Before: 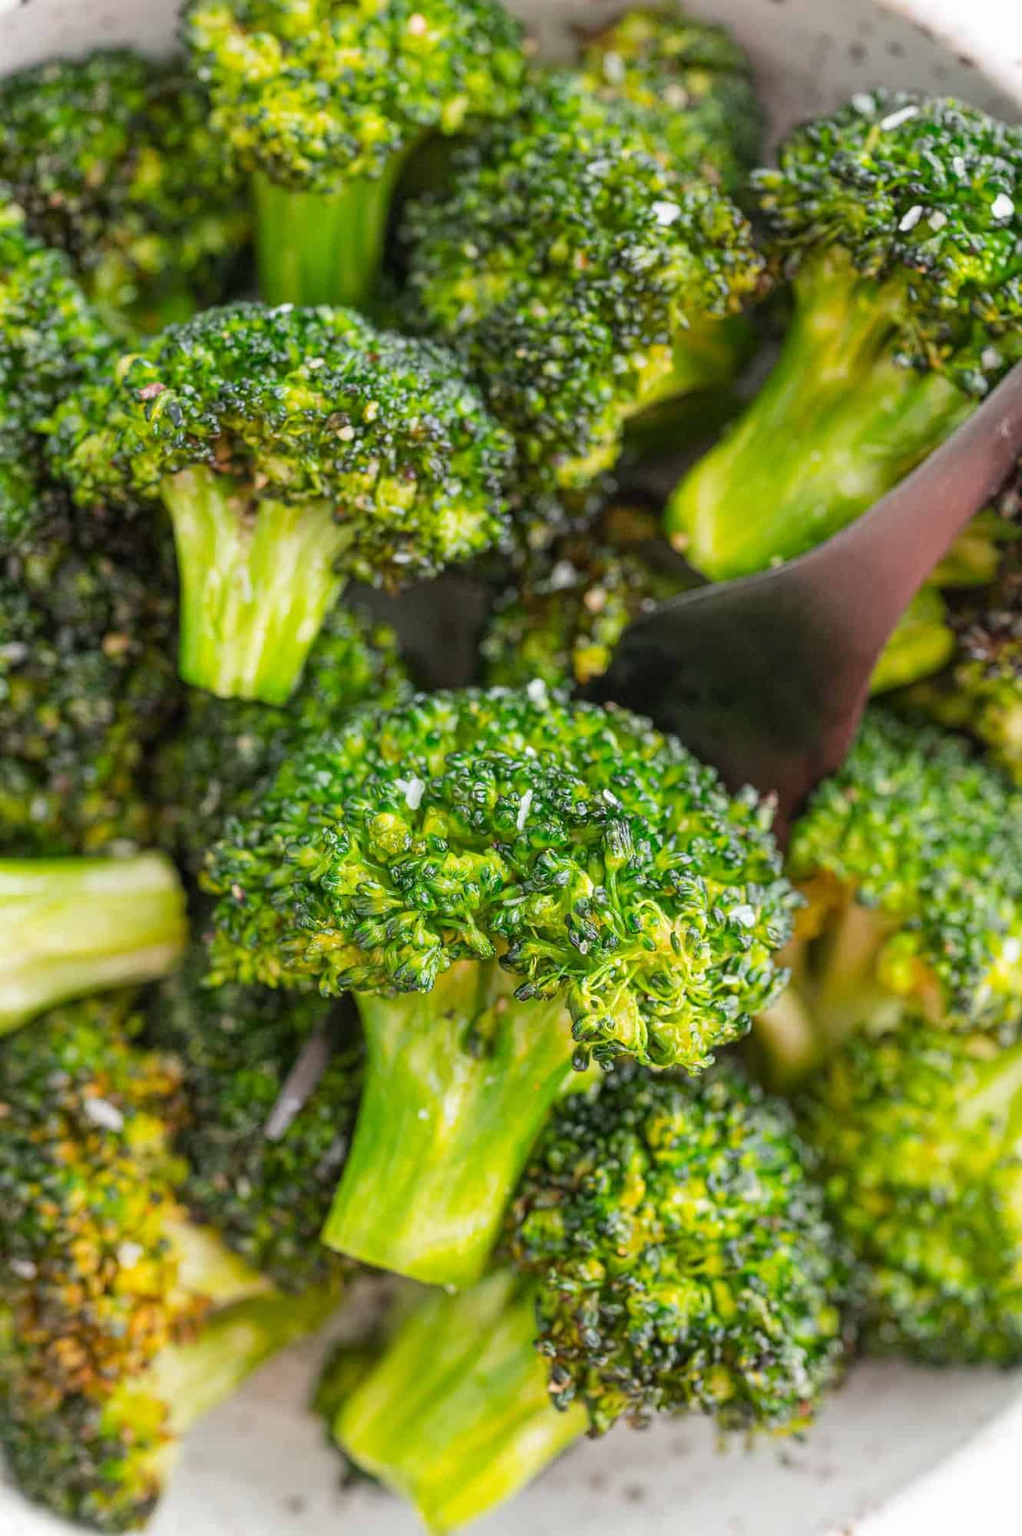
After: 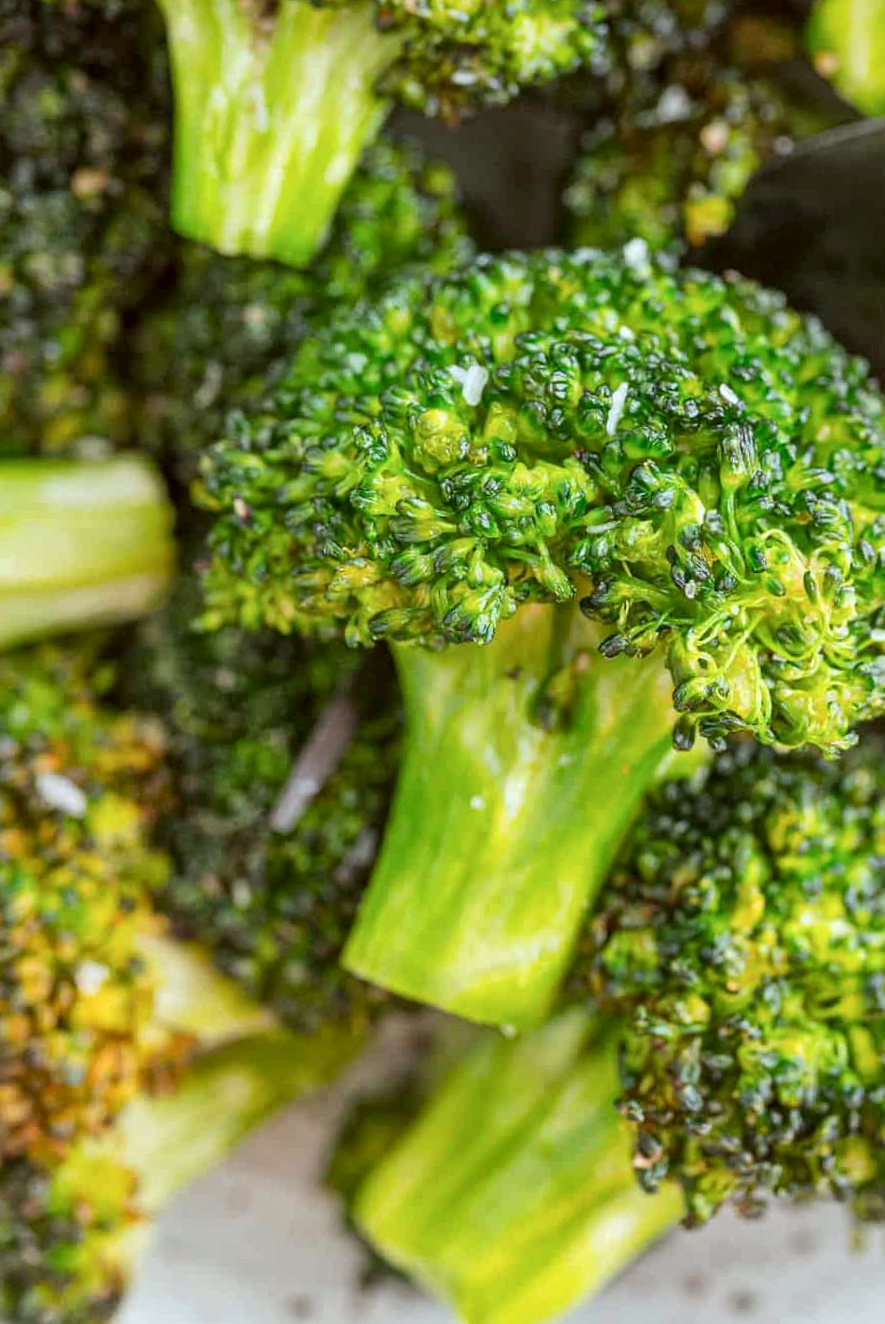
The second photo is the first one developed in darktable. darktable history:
crop and rotate: angle -1.14°, left 3.616%, top 31.787%, right 27.854%
exposure: compensate exposure bias true, compensate highlight preservation false
local contrast: mode bilateral grid, contrast 19, coarseness 50, detail 119%, midtone range 0.2
color correction: highlights a* -3.25, highlights b* -6.19, shadows a* 2.92, shadows b* 5.65
